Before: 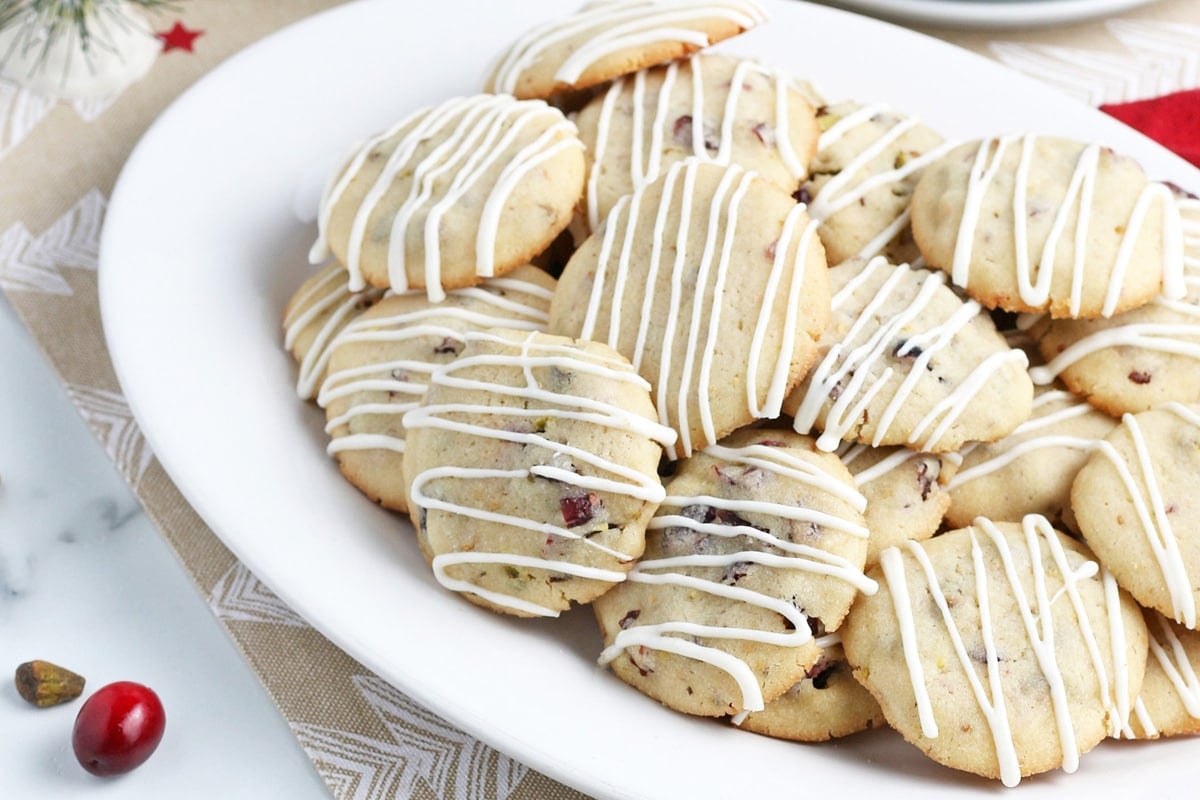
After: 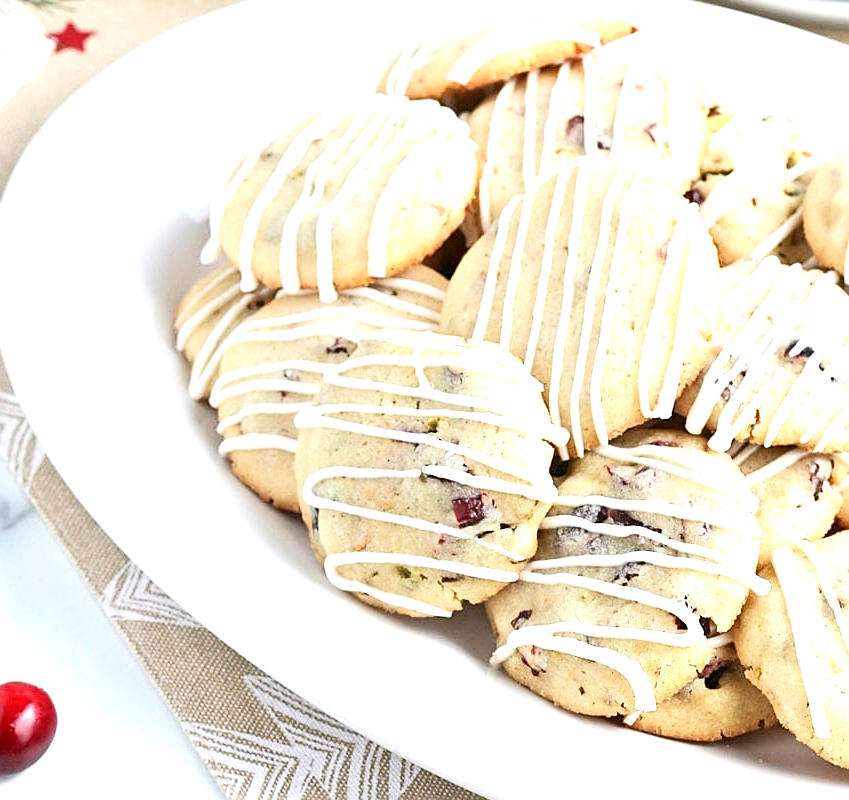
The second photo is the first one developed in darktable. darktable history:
sharpen: on, module defaults
shadows and highlights: shadows -28.97, highlights 29.77
crop and rotate: left 9.008%, right 20.202%
exposure: exposure 0.745 EV, compensate highlight preservation false
